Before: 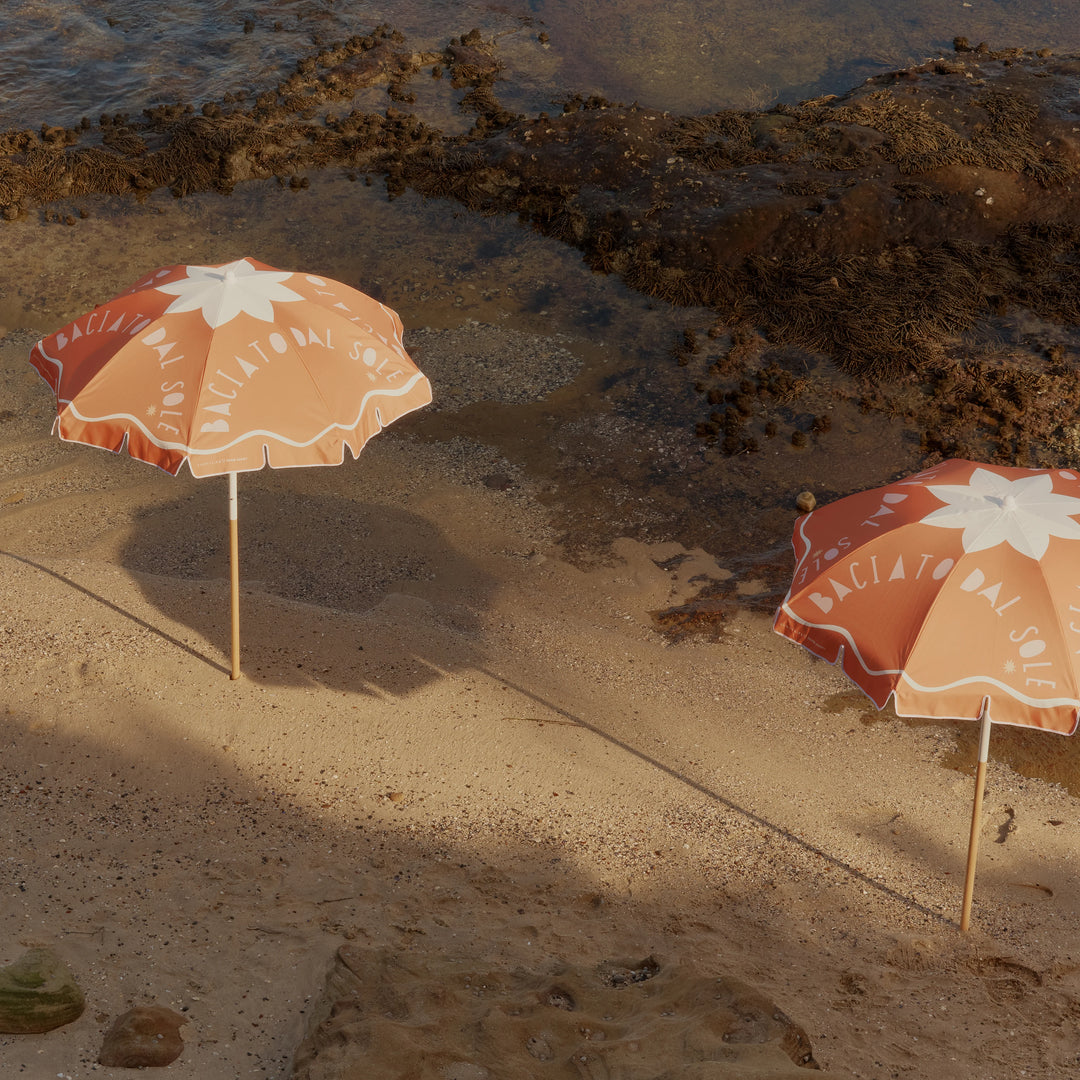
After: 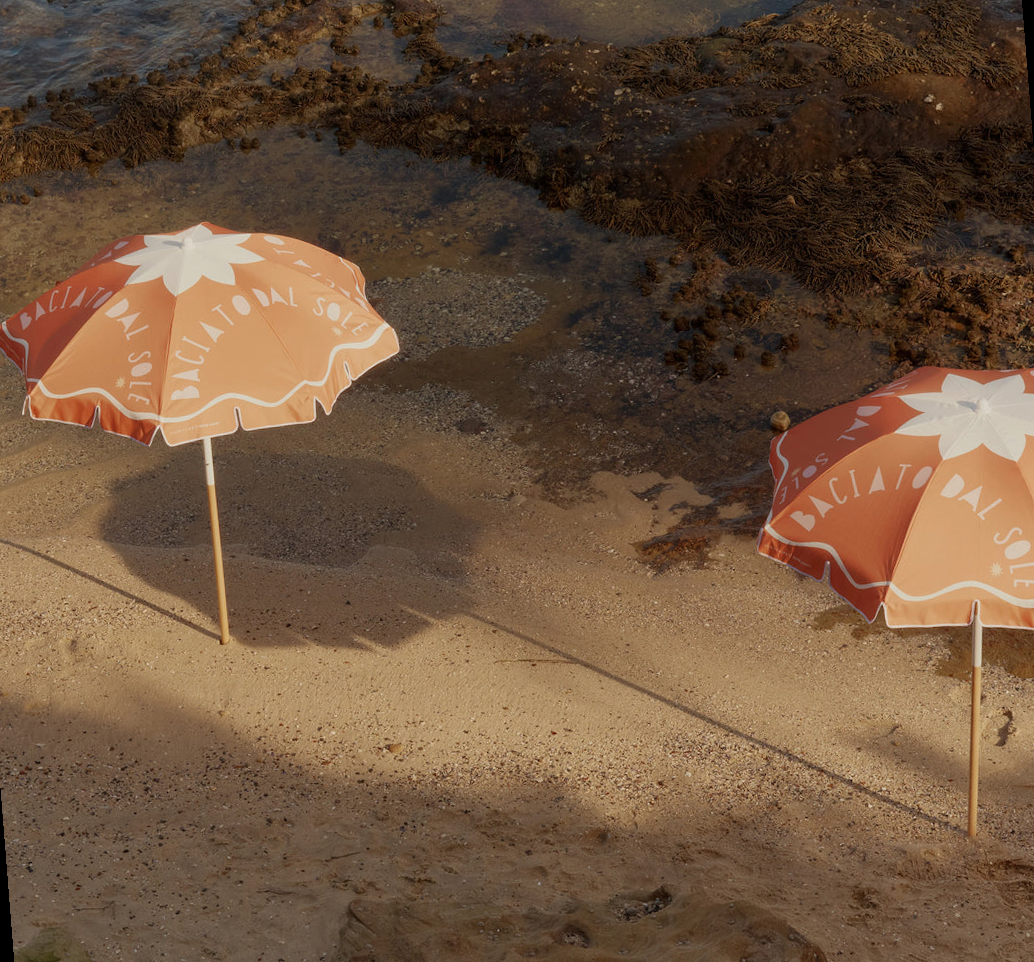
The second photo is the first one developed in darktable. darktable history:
rotate and perspective: rotation -4.57°, crop left 0.054, crop right 0.944, crop top 0.087, crop bottom 0.914
tone equalizer: on, module defaults
